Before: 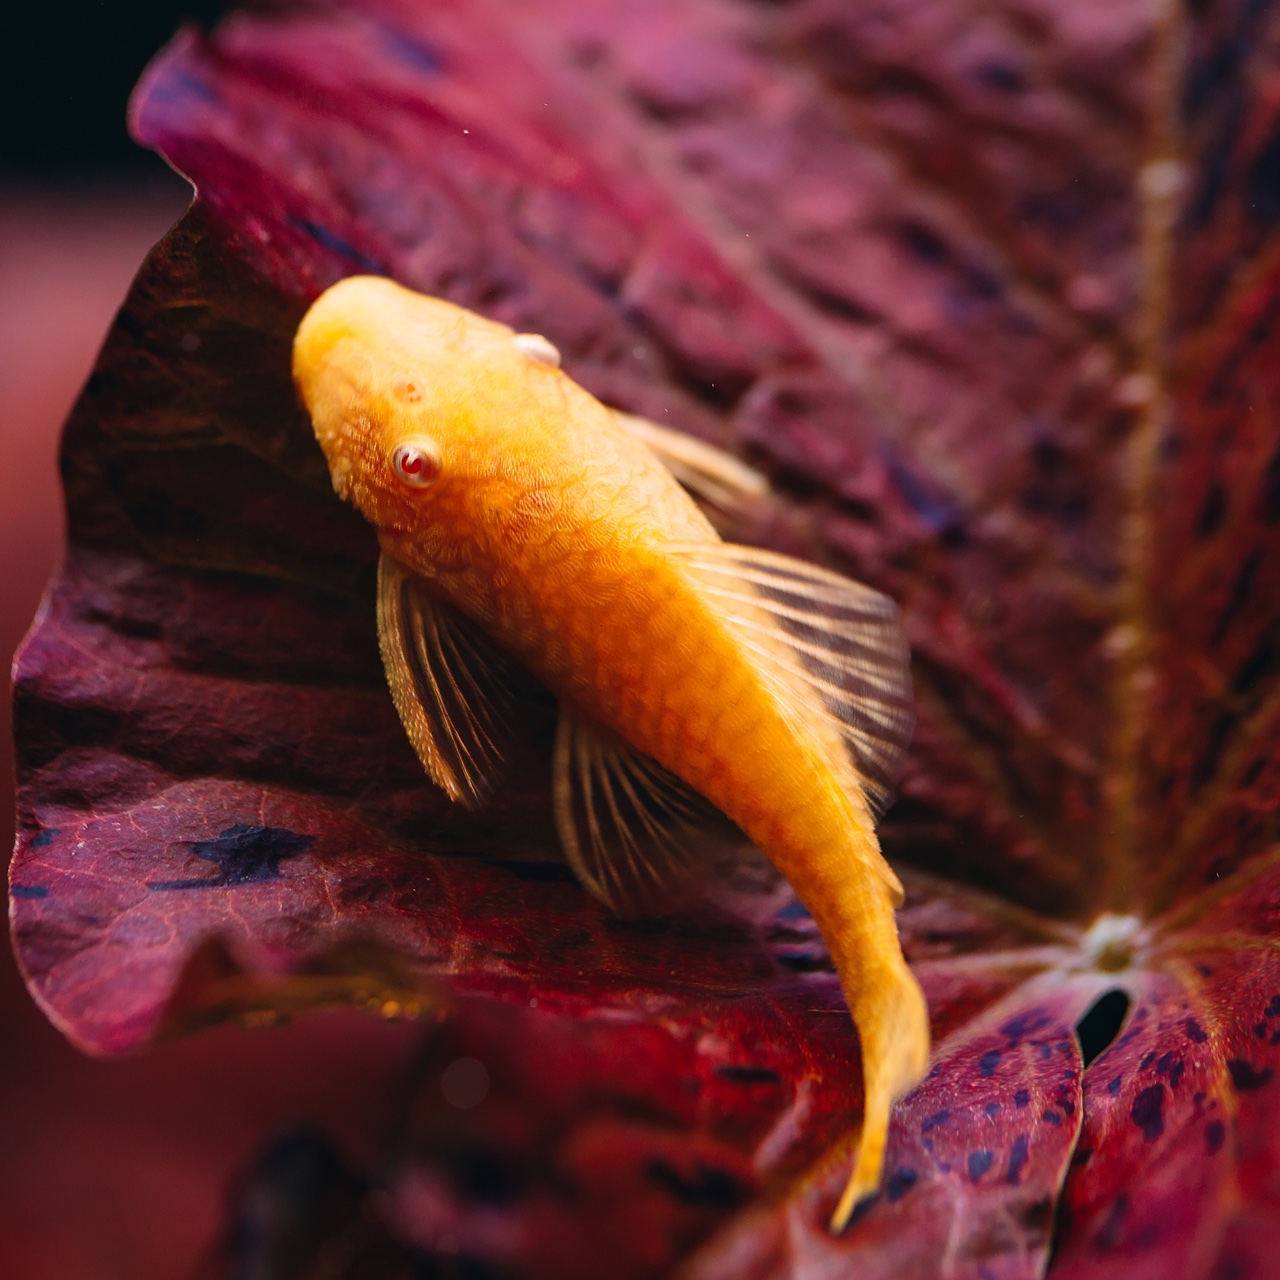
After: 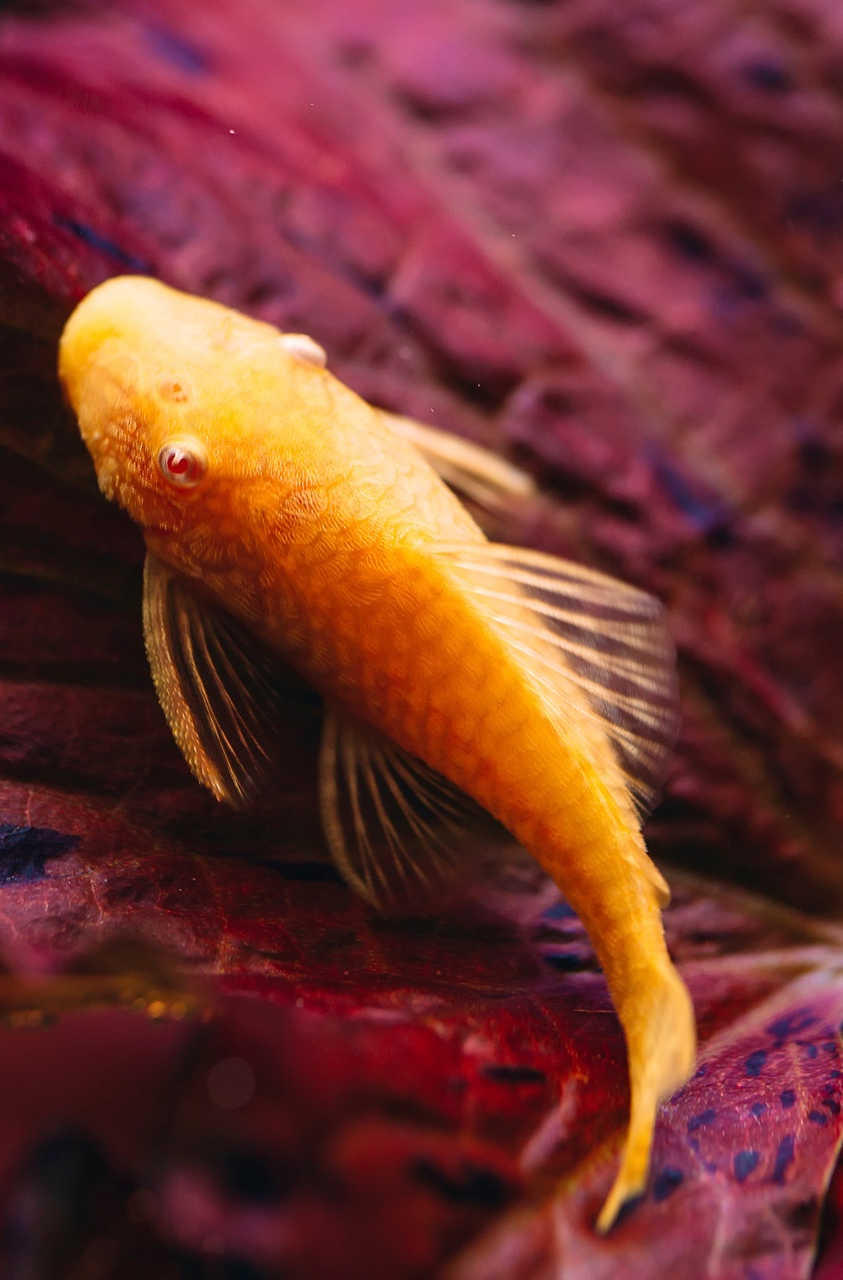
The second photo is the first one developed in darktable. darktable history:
velvia: on, module defaults
crop and rotate: left 18.353%, right 15.743%
